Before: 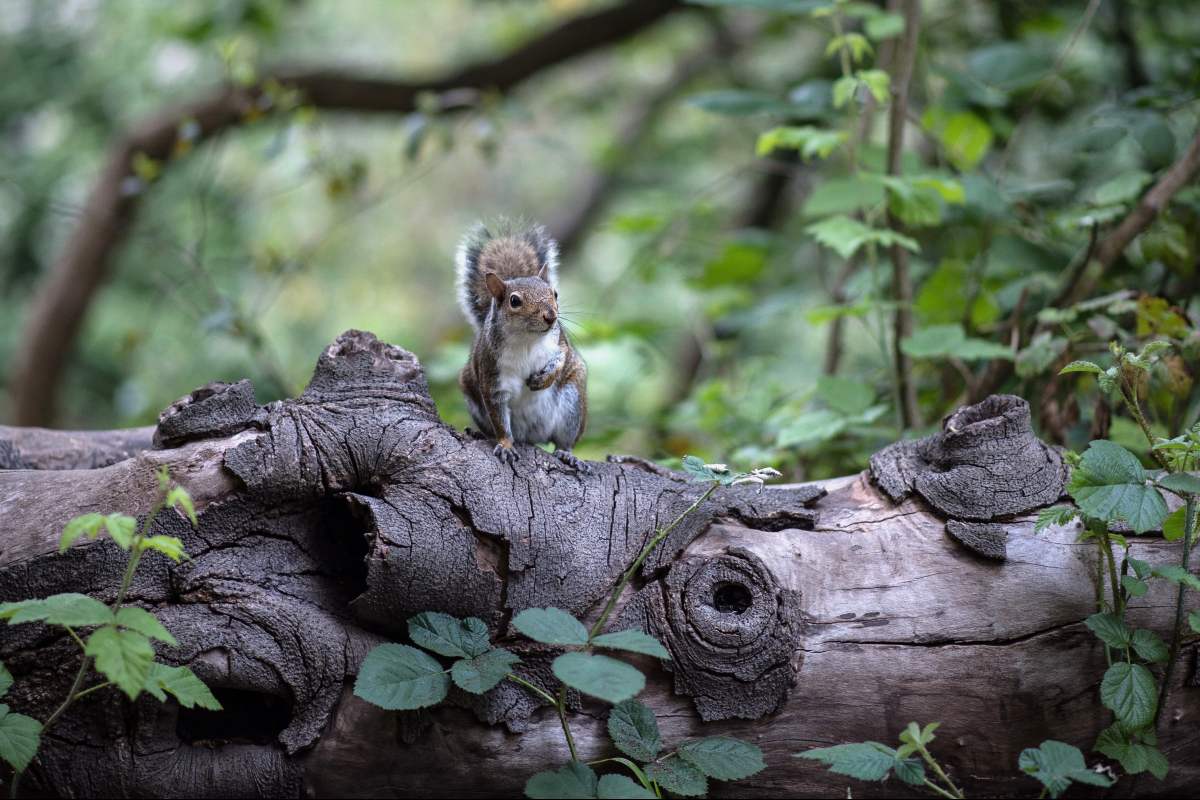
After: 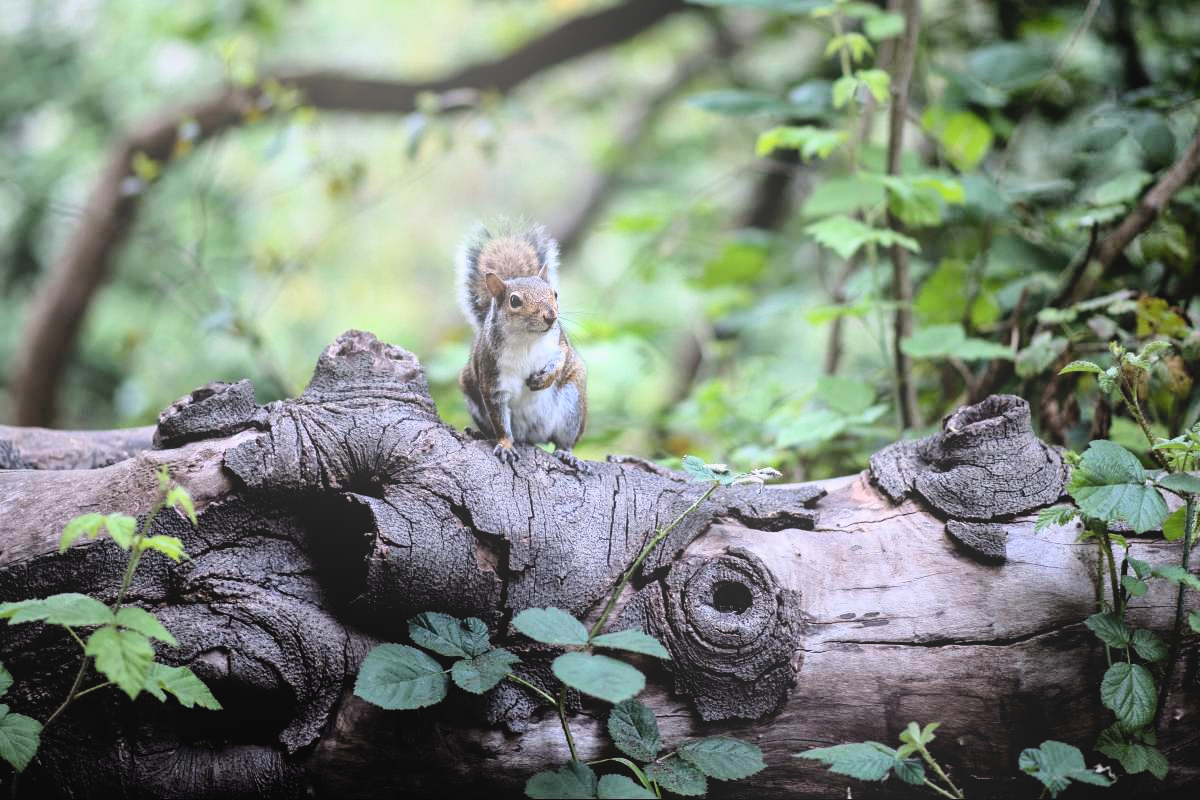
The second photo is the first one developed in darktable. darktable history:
bloom: size 38%, threshold 95%, strength 30%
exposure: black level correction 0, exposure 0.5 EV, compensate highlight preservation false
filmic rgb: hardness 4.17, contrast 1.364, color science v6 (2022)
